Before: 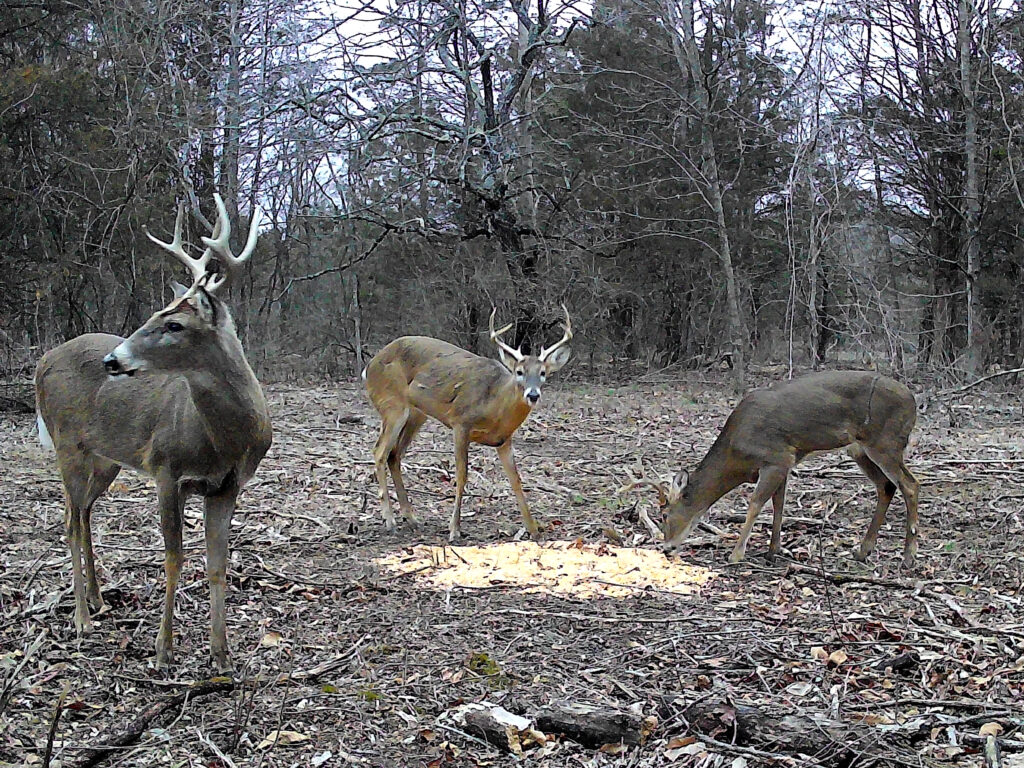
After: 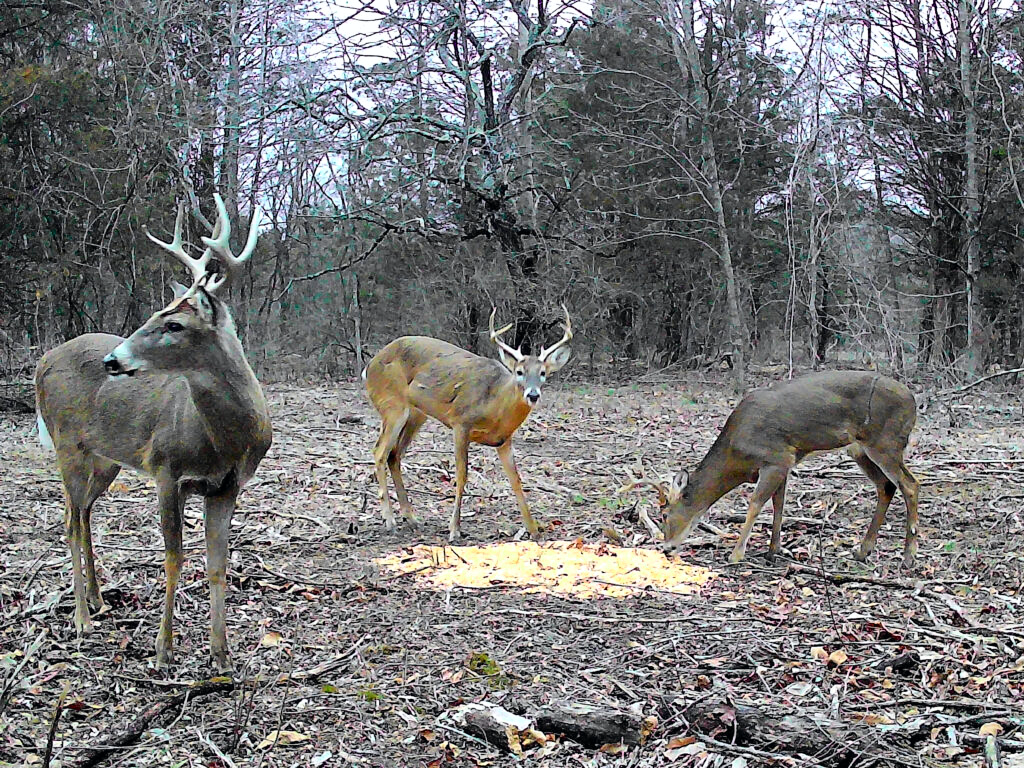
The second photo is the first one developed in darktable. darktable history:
tone curve: curves: ch0 [(0, 0) (0.051, 0.047) (0.102, 0.099) (0.228, 0.262) (0.446, 0.527) (0.695, 0.778) (0.908, 0.946) (1, 1)]; ch1 [(0, 0) (0.339, 0.298) (0.402, 0.363) (0.453, 0.413) (0.485, 0.469) (0.494, 0.493) (0.504, 0.501) (0.525, 0.533) (0.563, 0.591) (0.597, 0.631) (1, 1)]; ch2 [(0, 0) (0.48, 0.48) (0.504, 0.5) (0.539, 0.554) (0.59, 0.628) (0.642, 0.682) (0.824, 0.815) (1, 1)], color space Lab, independent channels, preserve colors none
